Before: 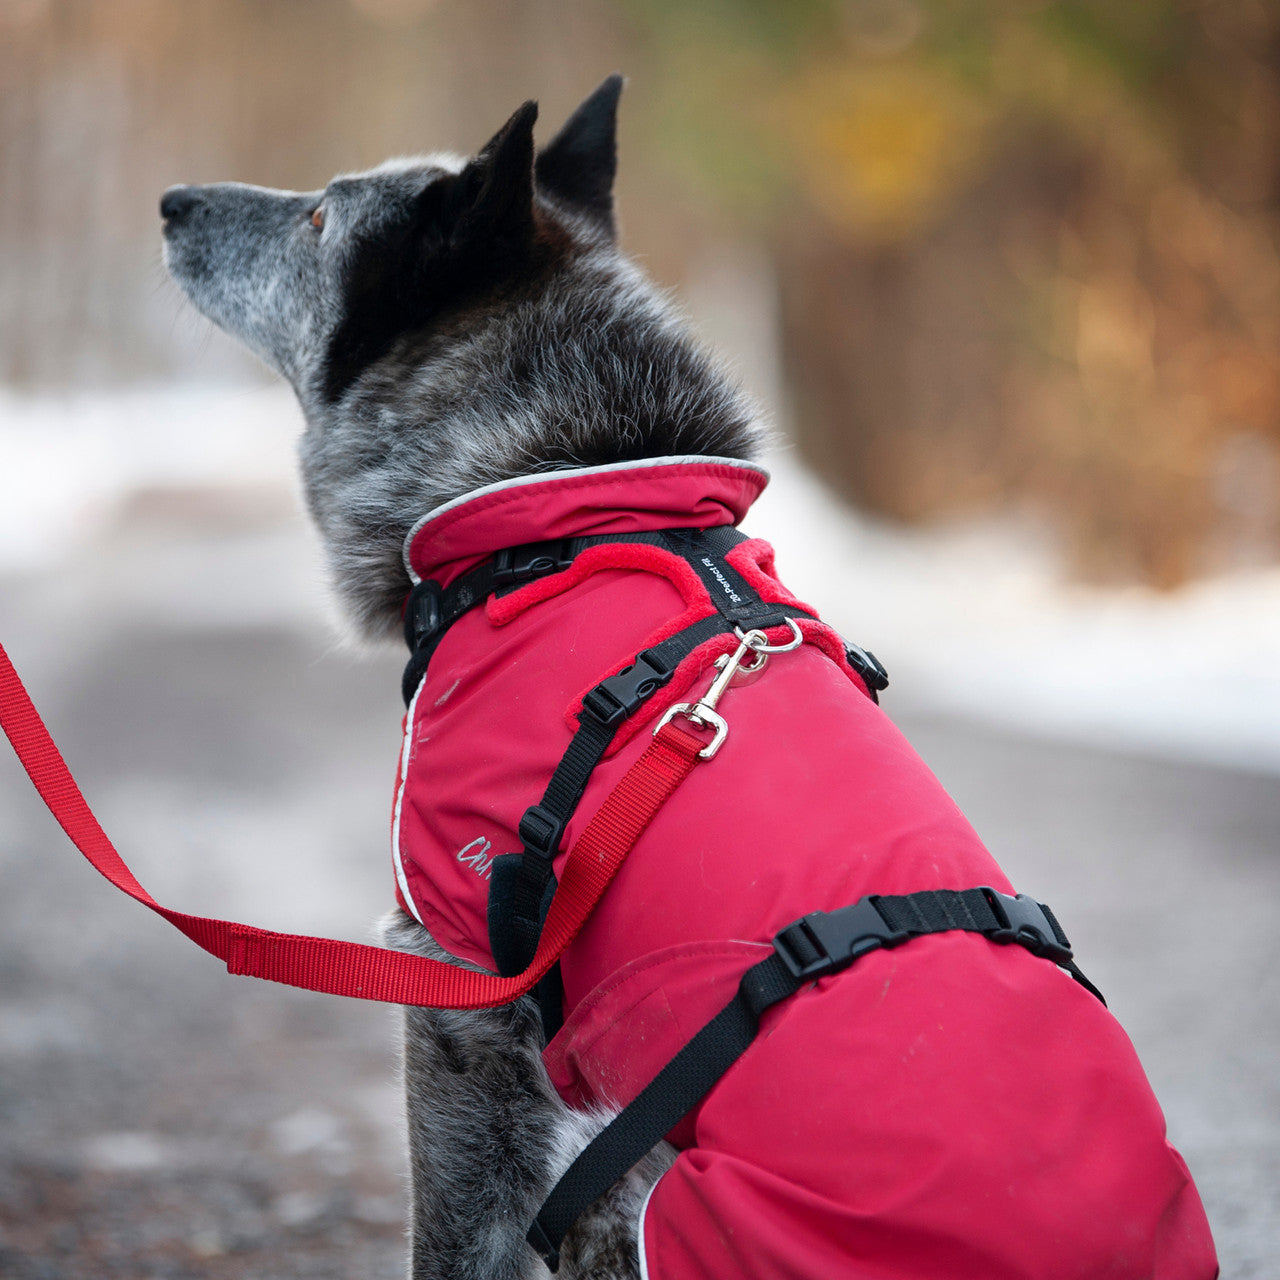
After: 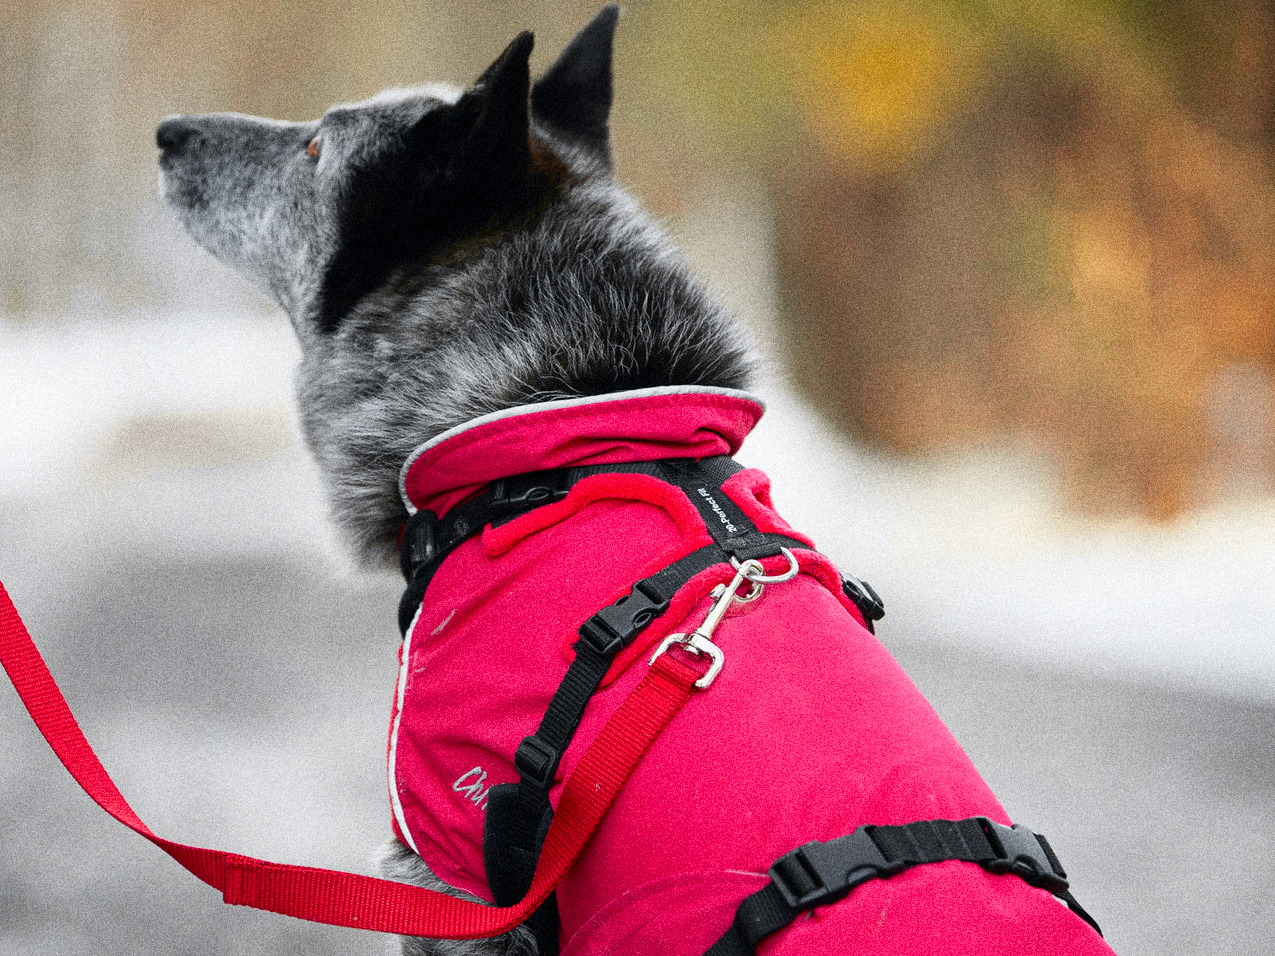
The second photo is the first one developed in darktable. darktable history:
crop: left 0.387%, top 5.469%, bottom 19.809%
grain: coarseness 14.49 ISO, strength 48.04%, mid-tones bias 35%
tone curve: curves: ch0 [(0, 0) (0.071, 0.058) (0.266, 0.268) (0.498, 0.542) (0.766, 0.807) (1, 0.983)]; ch1 [(0, 0) (0.346, 0.307) (0.408, 0.387) (0.463, 0.465) (0.482, 0.493) (0.502, 0.499) (0.517, 0.505) (0.55, 0.554) (0.597, 0.61) (0.651, 0.698) (1, 1)]; ch2 [(0, 0) (0.346, 0.34) (0.434, 0.46) (0.485, 0.494) (0.5, 0.498) (0.509, 0.517) (0.526, 0.539) (0.583, 0.603) (0.625, 0.659) (1, 1)], color space Lab, independent channels, preserve colors none
